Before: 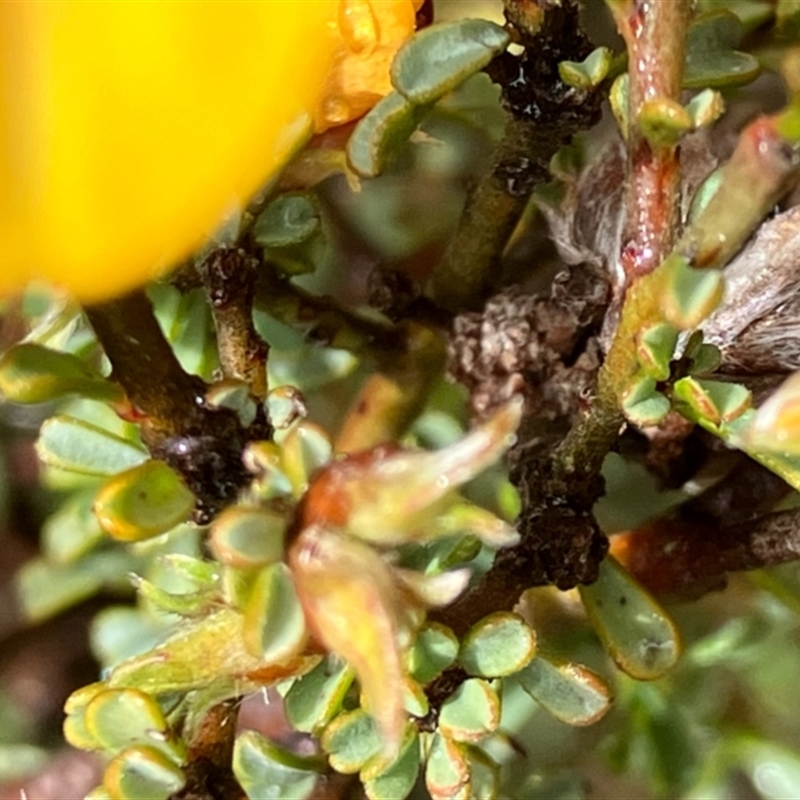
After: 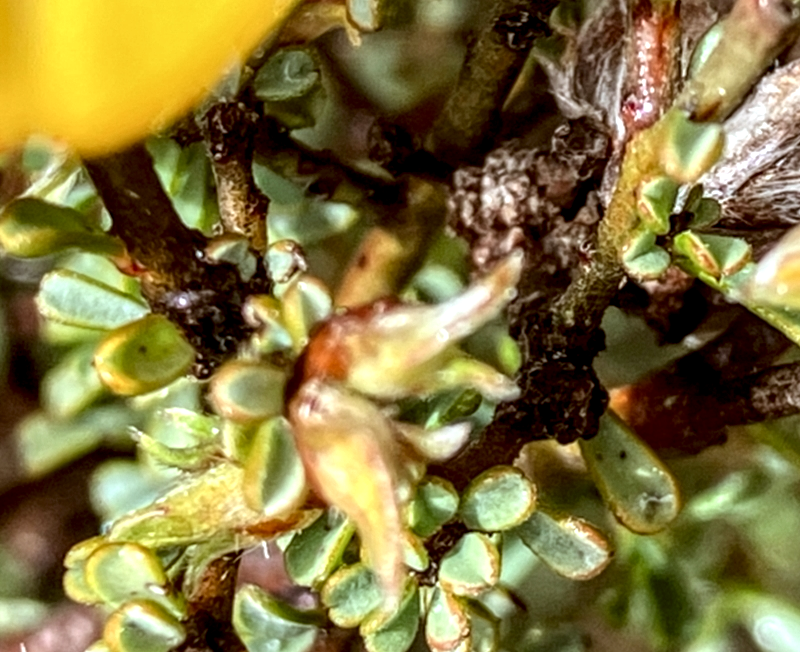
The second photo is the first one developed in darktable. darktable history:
local contrast: highlights 9%, shadows 36%, detail 183%, midtone range 0.465
crop and rotate: top 18.468%
color correction: highlights a* -3.38, highlights b* -6.98, shadows a* 2.96, shadows b* 5.59
